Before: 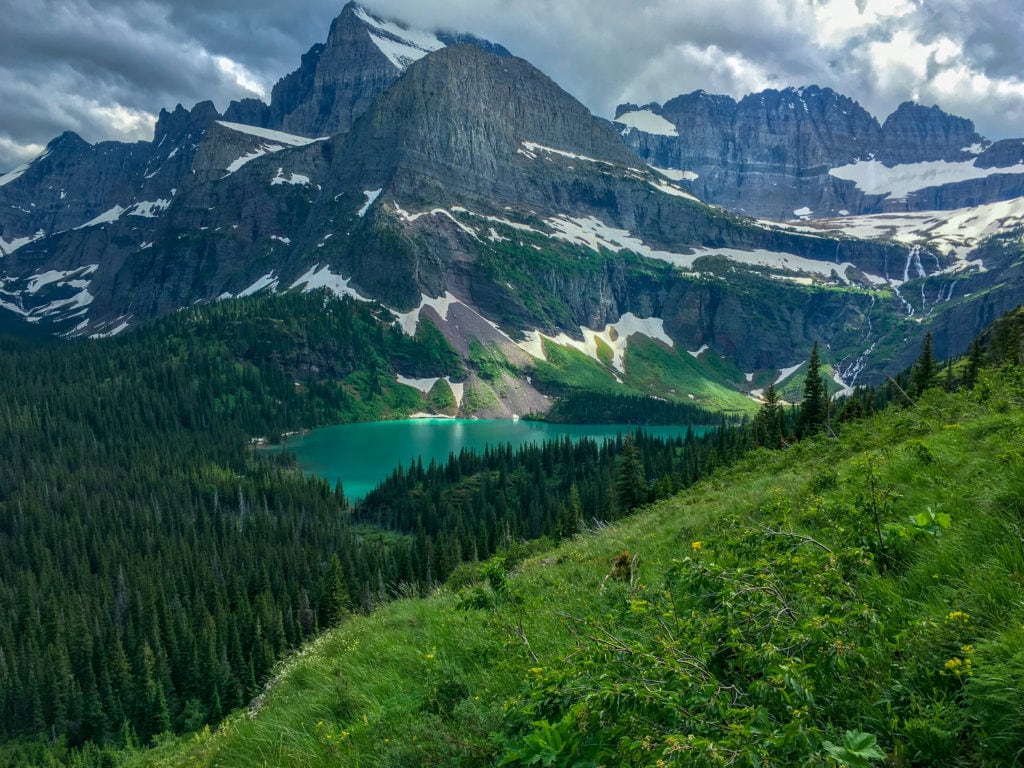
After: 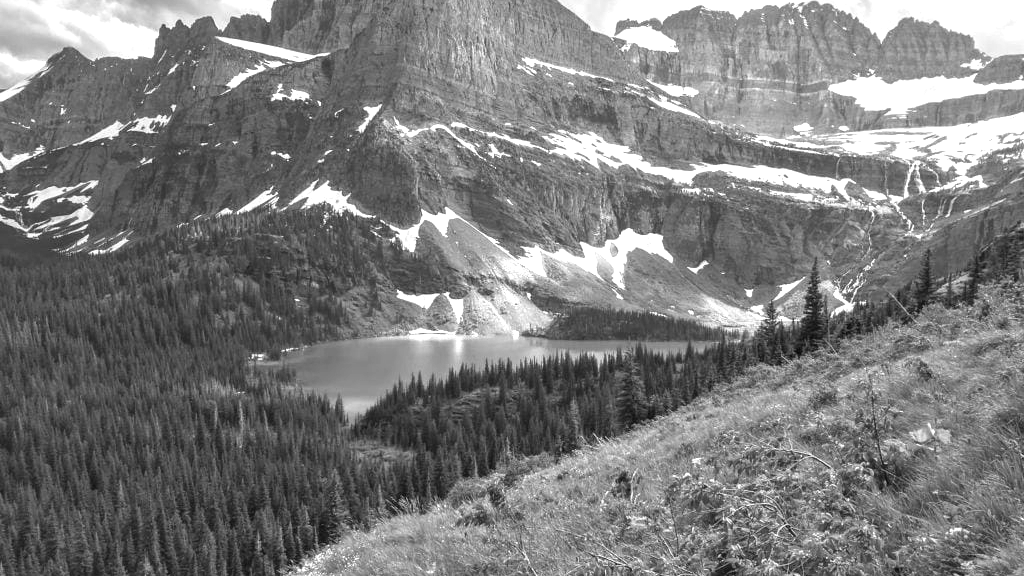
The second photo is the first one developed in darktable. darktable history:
exposure: black level correction 0, exposure 1.5 EV, compensate highlight preservation false
monochrome: size 1
crop: top 11.038%, bottom 13.962%
